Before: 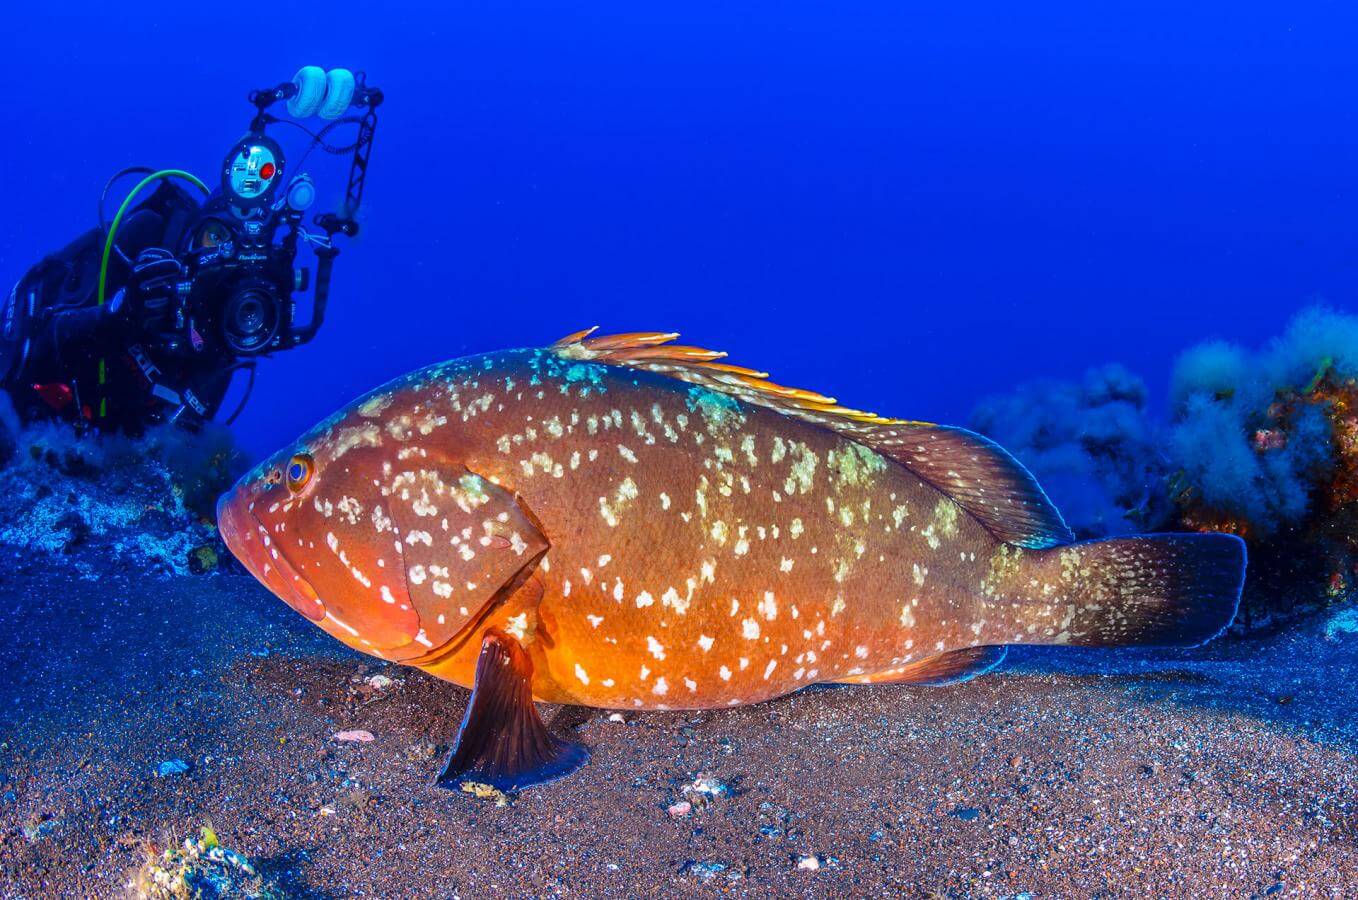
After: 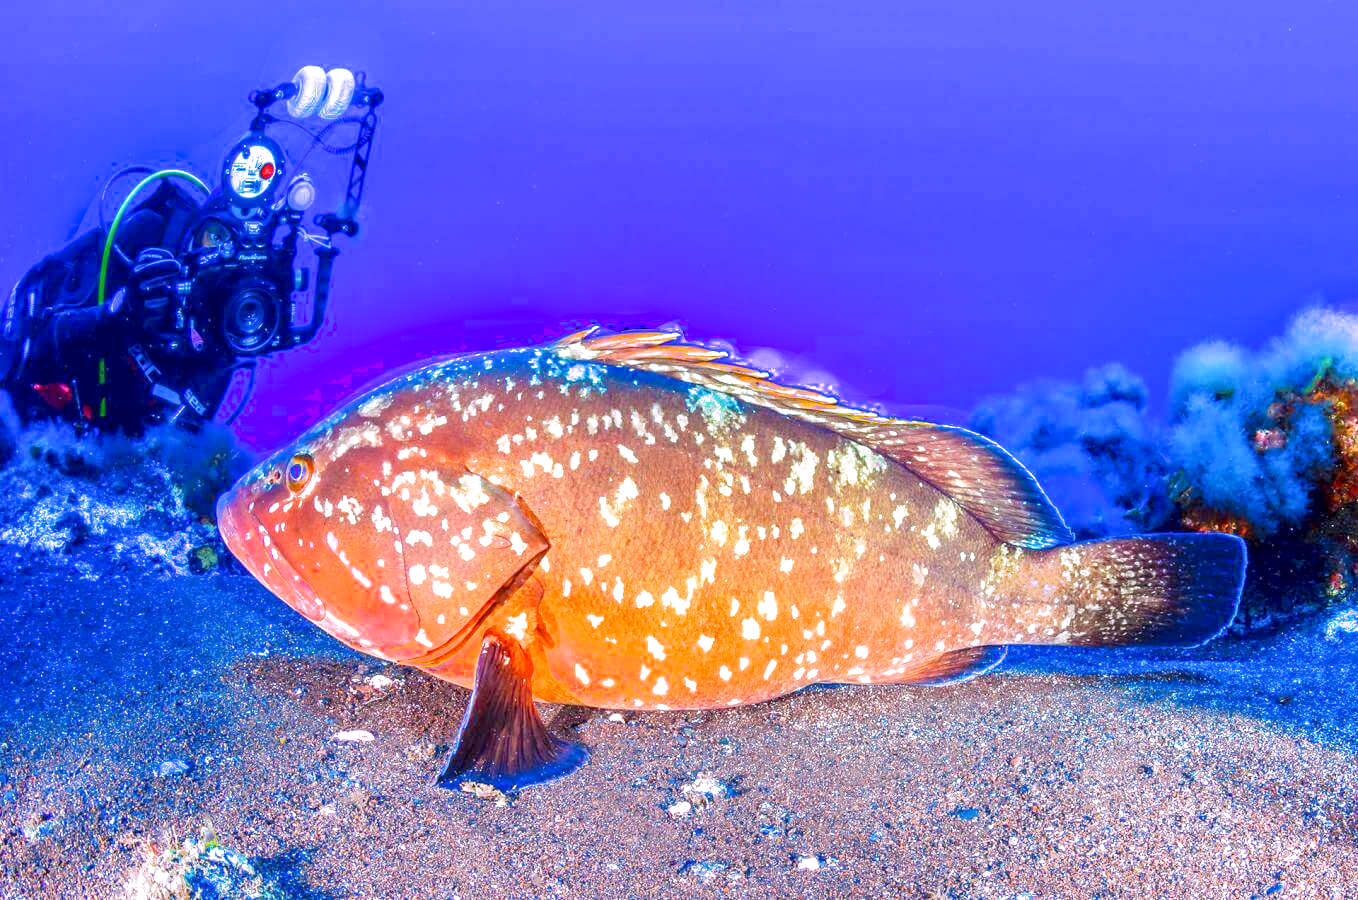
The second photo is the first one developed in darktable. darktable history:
filmic rgb: black relative exposure -16 EV, threshold -0.33 EV, transition 3.19 EV, structure ↔ texture 100%, target black luminance 0%, hardness 7.57, latitude 72.96%, contrast 0.908, highlights saturation mix 10%, shadows ↔ highlights balance -0.38%, add noise in highlights 0, preserve chrominance no, color science v4 (2020), iterations of high-quality reconstruction 10, enable highlight reconstruction true
local contrast: on, module defaults
exposure: exposure 1.5 EV, compensate highlight preservation false
